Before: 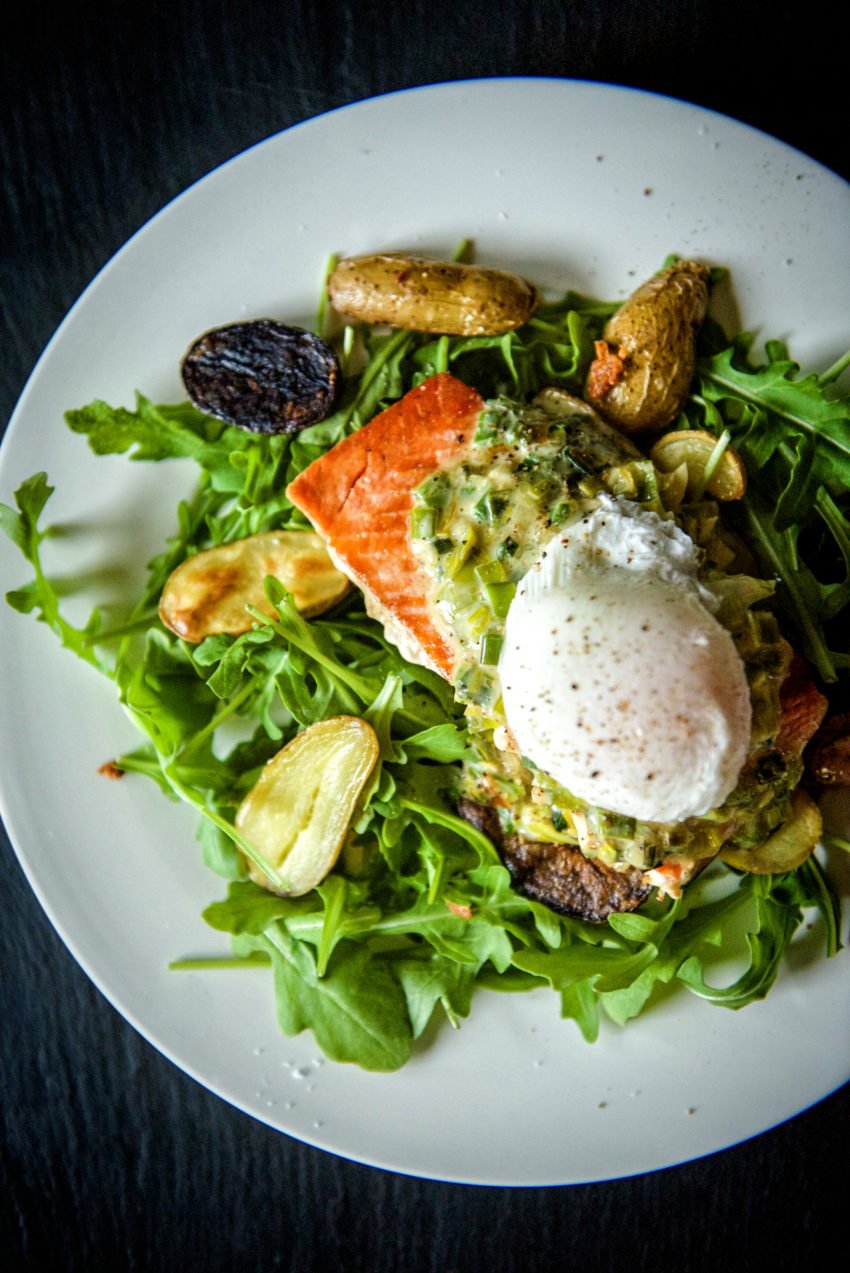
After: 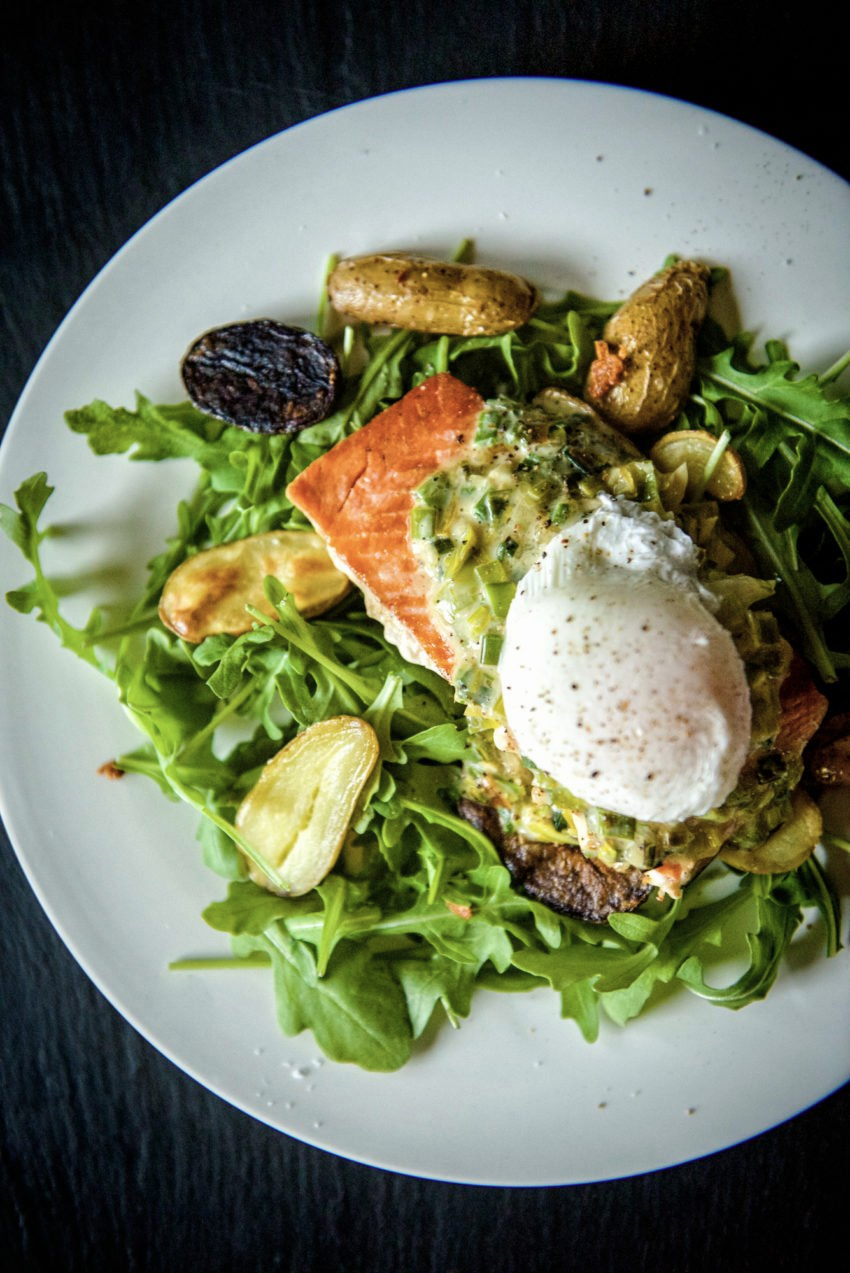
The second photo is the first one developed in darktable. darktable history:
contrast brightness saturation: contrast 0.057, brightness -0.005, saturation -0.248
color balance rgb: perceptual saturation grading › global saturation 0.542%, perceptual brilliance grading › global brilliance 2.78%, perceptual brilliance grading › highlights -3.355%, perceptual brilliance grading › shadows 3.123%, global vibrance 28.143%
